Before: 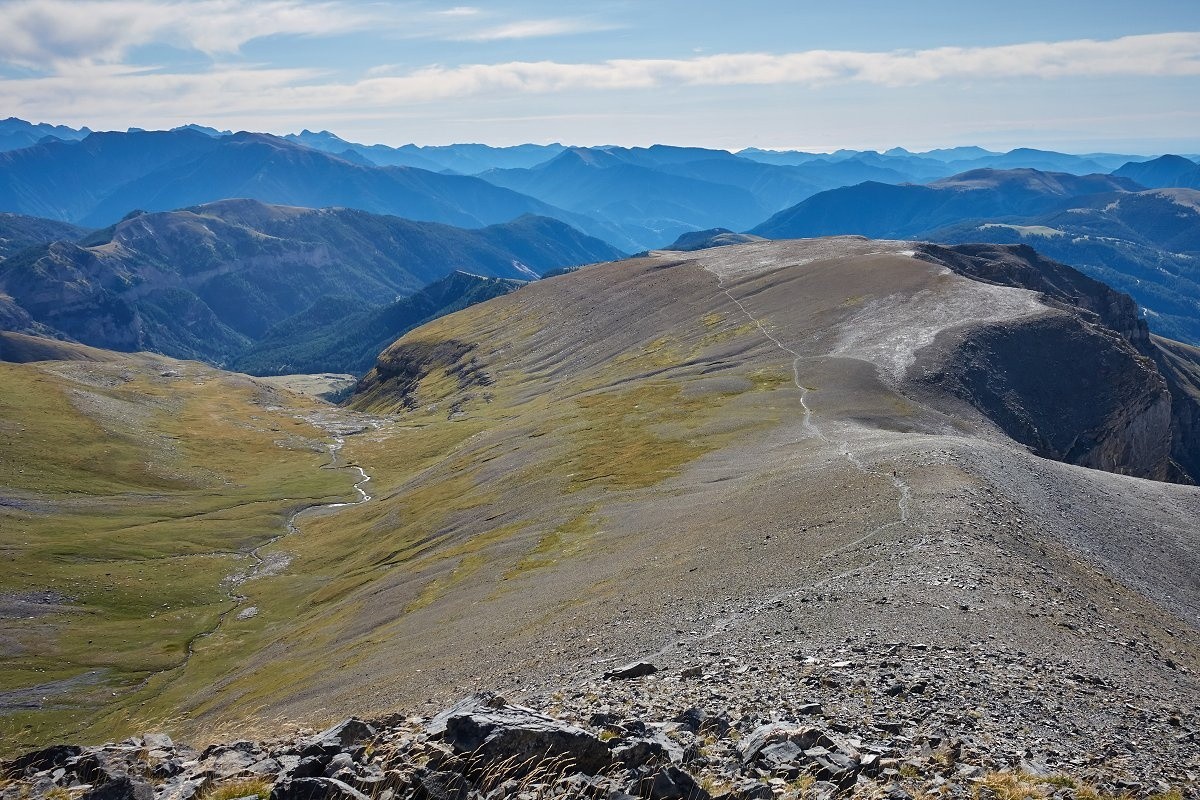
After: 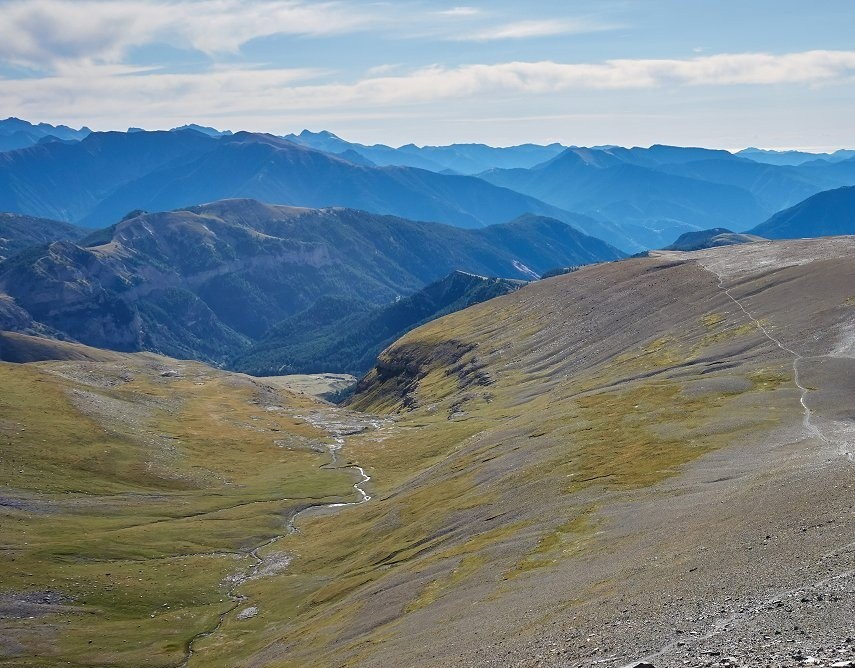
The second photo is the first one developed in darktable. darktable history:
crop: right 28.681%, bottom 16.446%
tone equalizer: on, module defaults
